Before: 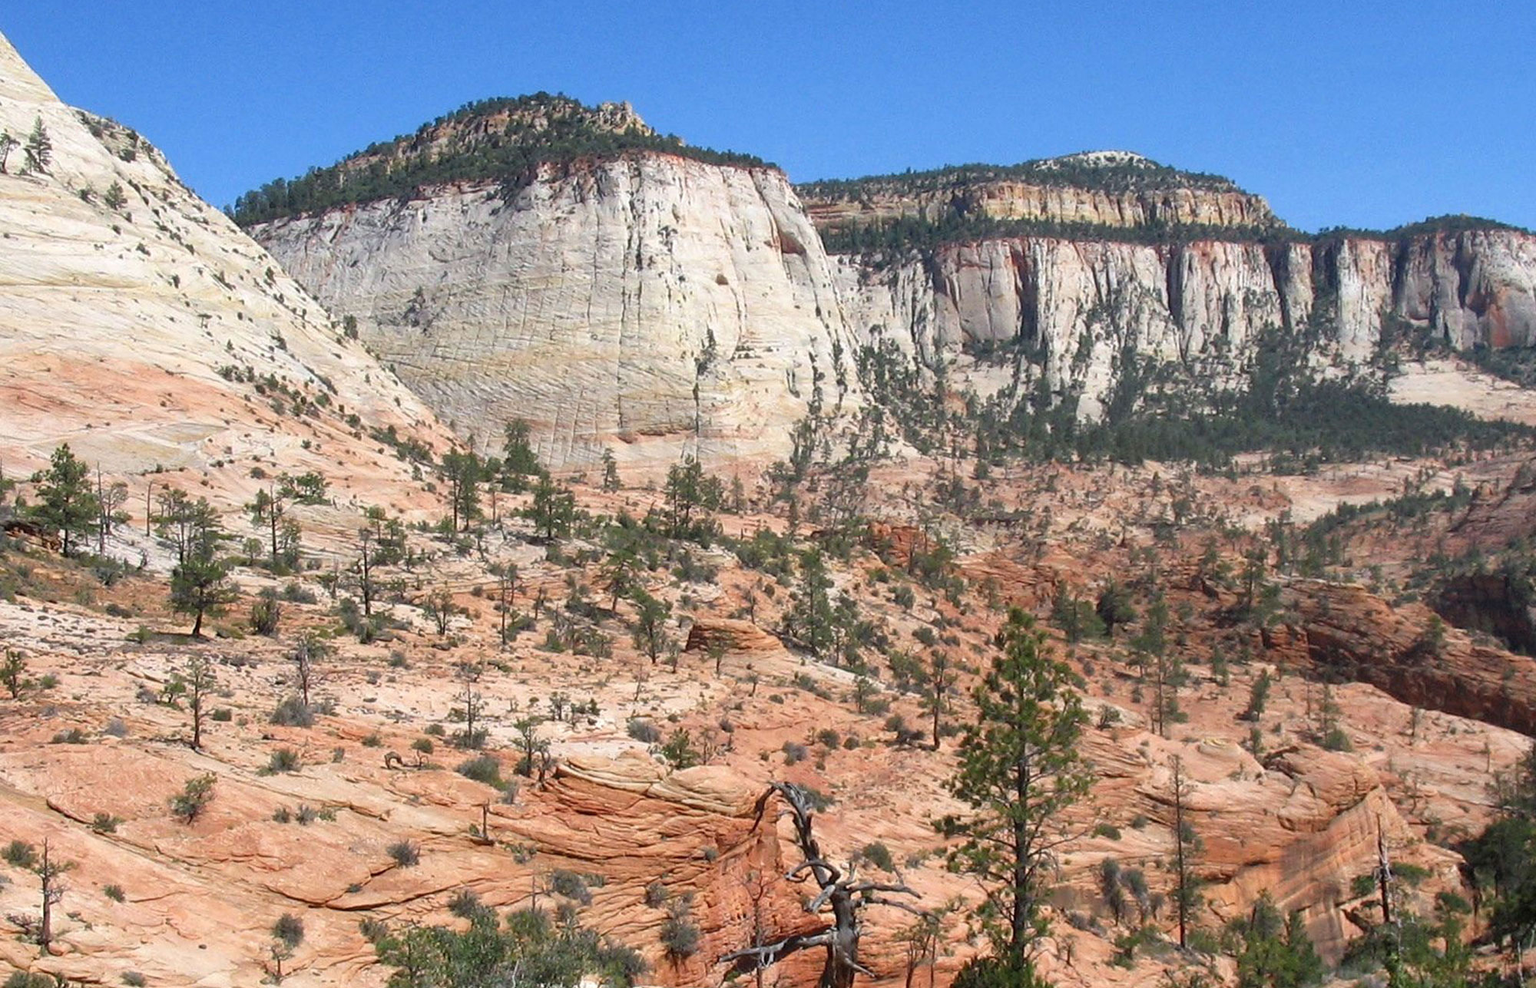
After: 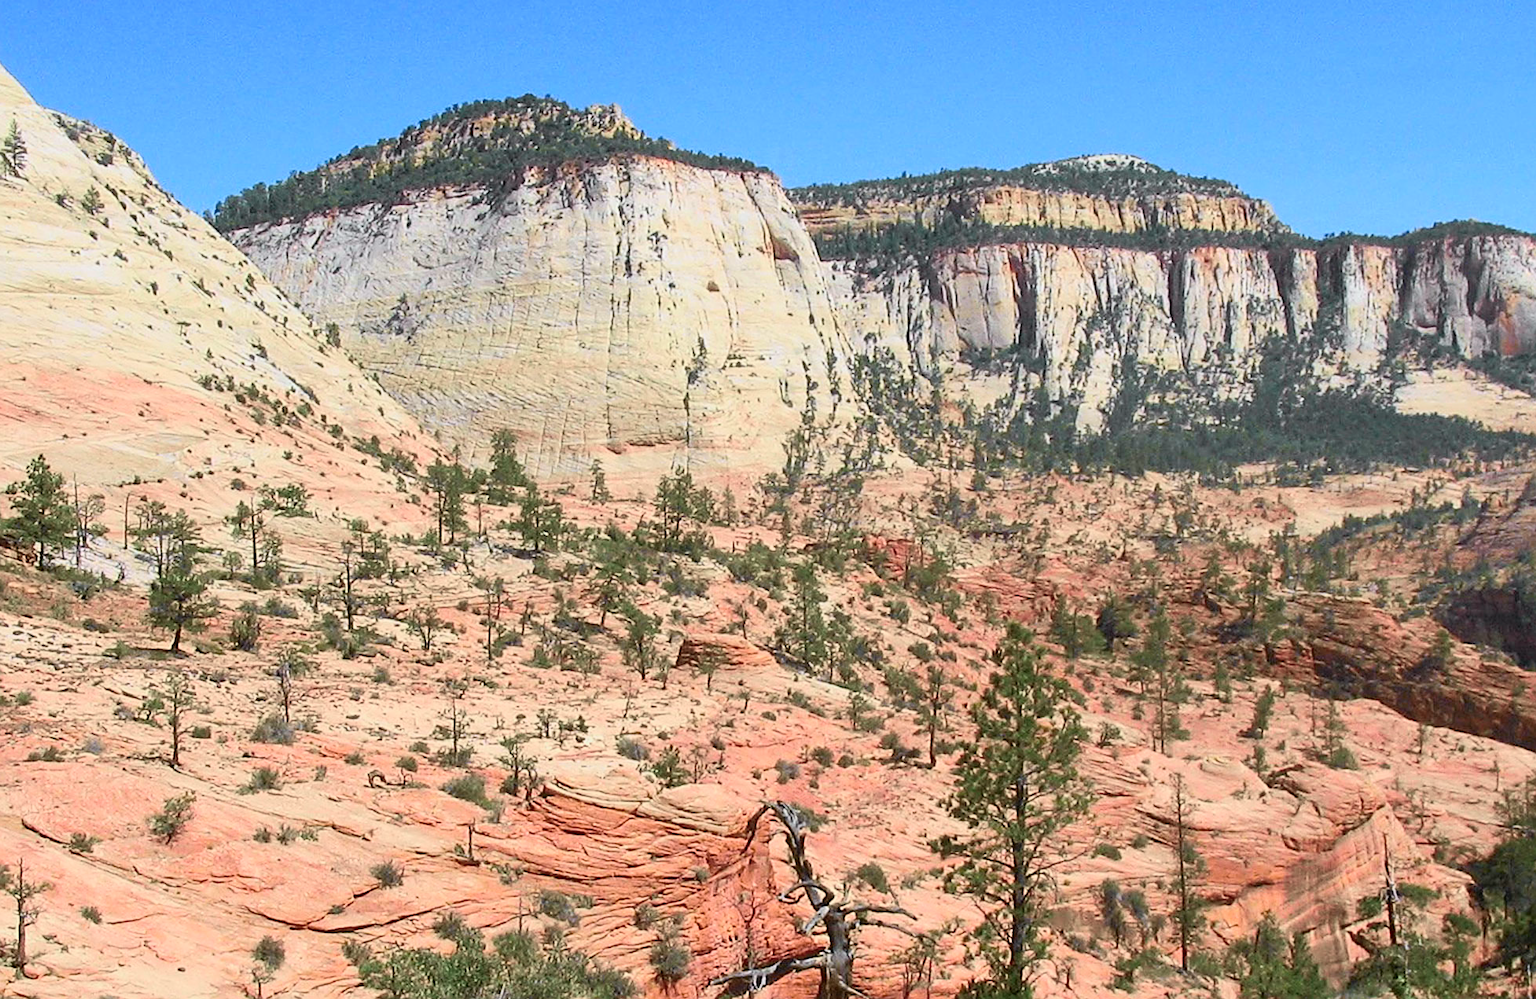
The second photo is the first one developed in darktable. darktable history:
sharpen: on, module defaults
crop and rotate: left 1.675%, right 0.588%, bottom 1.208%
tone curve: curves: ch0 [(0, 0.026) (0.181, 0.223) (0.405, 0.46) (0.456, 0.528) (0.634, 0.728) (0.877, 0.89) (0.984, 0.935)]; ch1 [(0, 0) (0.443, 0.43) (0.492, 0.488) (0.566, 0.579) (0.595, 0.625) (0.65, 0.657) (0.696, 0.725) (1, 1)]; ch2 [(0, 0) (0.33, 0.301) (0.421, 0.443) (0.447, 0.489) (0.495, 0.494) (0.537, 0.57) (0.586, 0.591) (0.663, 0.686) (1, 1)], color space Lab, independent channels, preserve colors none
